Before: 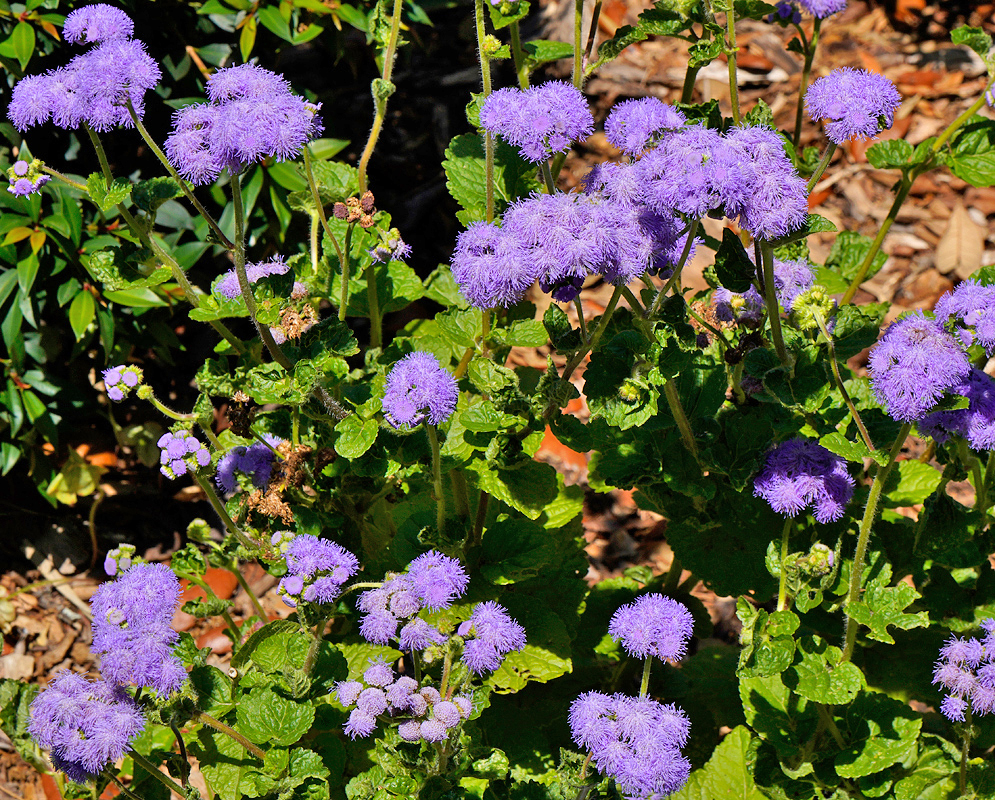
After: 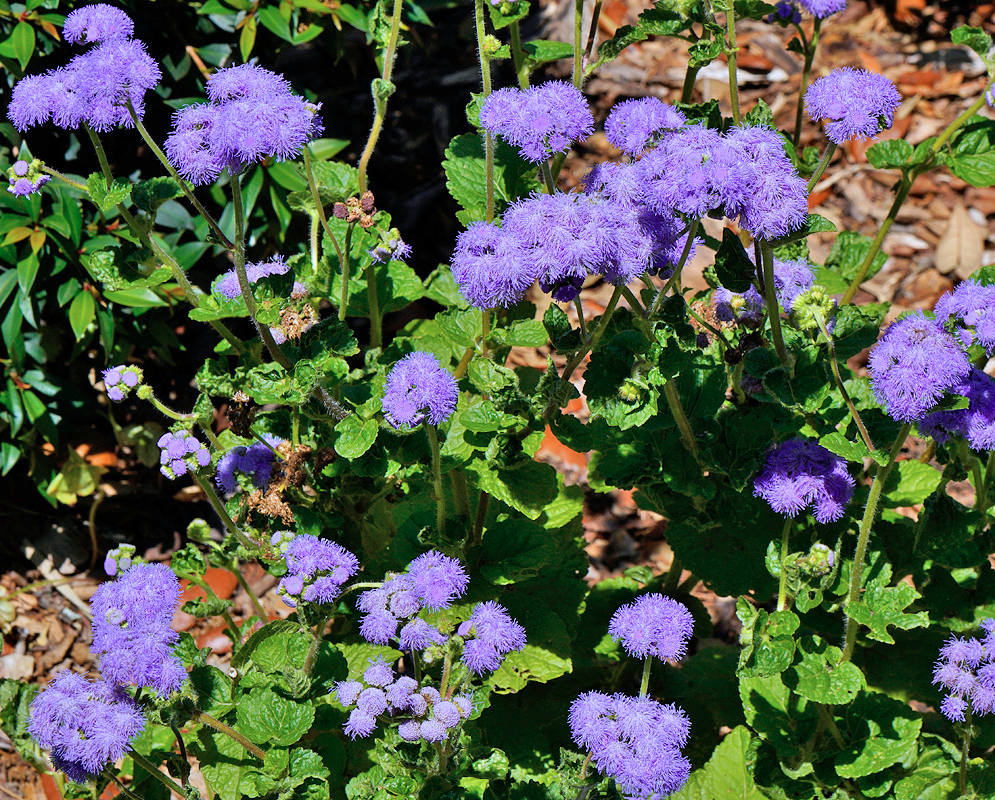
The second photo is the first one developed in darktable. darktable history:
color calibration: x 0.38, y 0.39, temperature 4086.04 K
